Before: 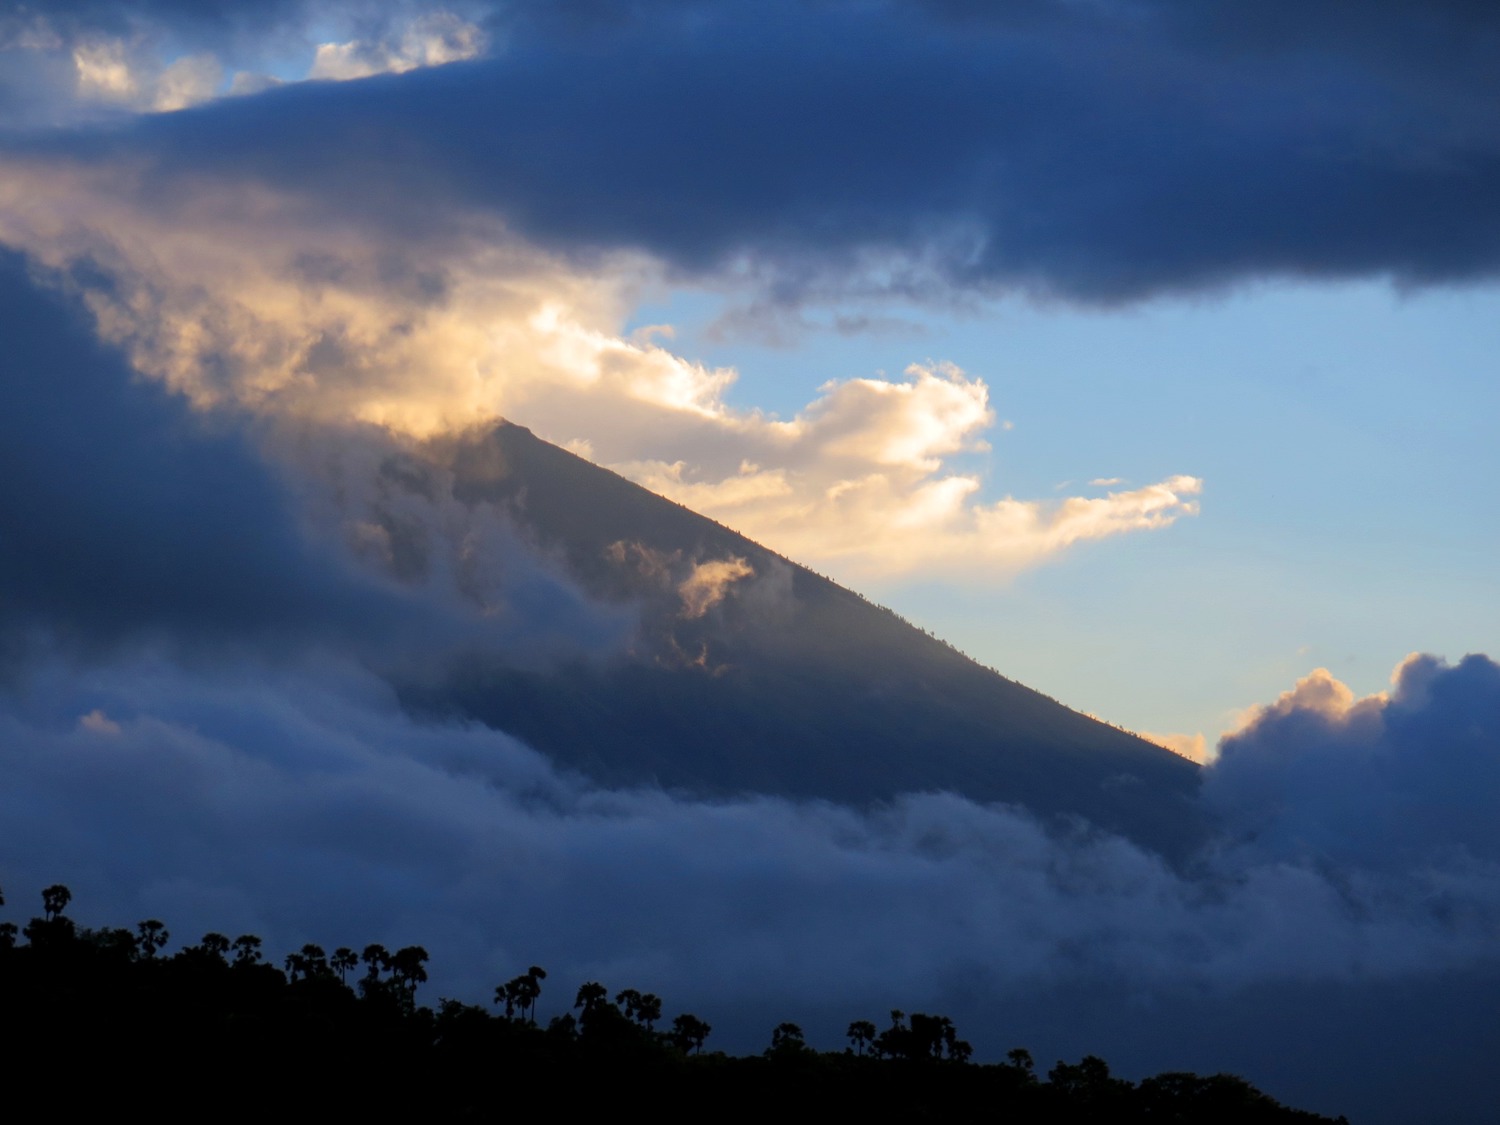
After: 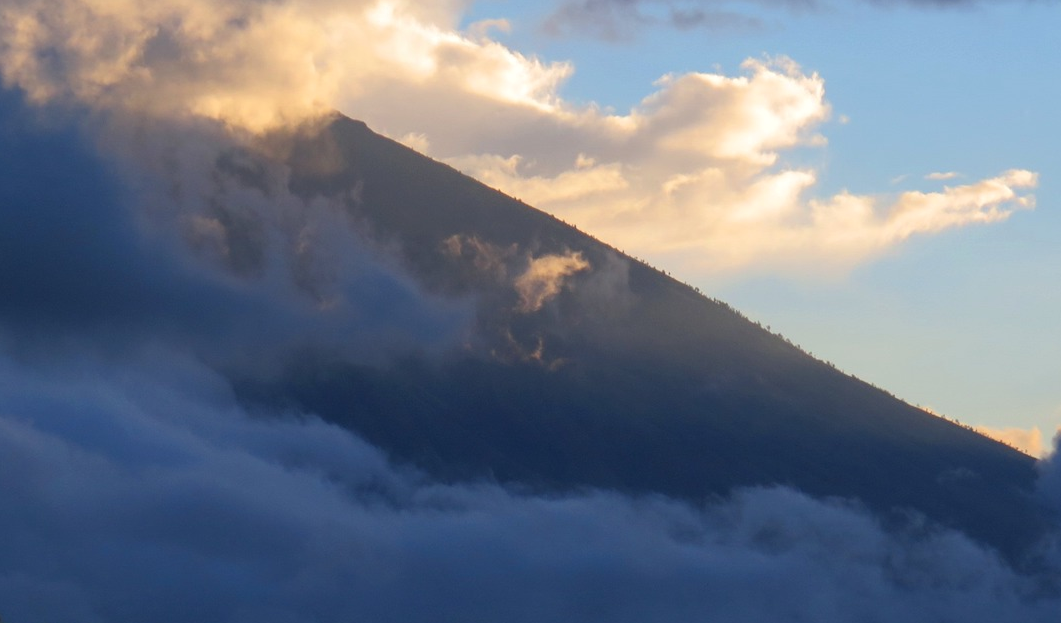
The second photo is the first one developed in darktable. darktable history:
shadows and highlights: shadows 62.96, white point adjustment 0.399, highlights -34.4, compress 83.98%
crop: left 10.993%, top 27.23%, right 18.242%, bottom 17.304%
